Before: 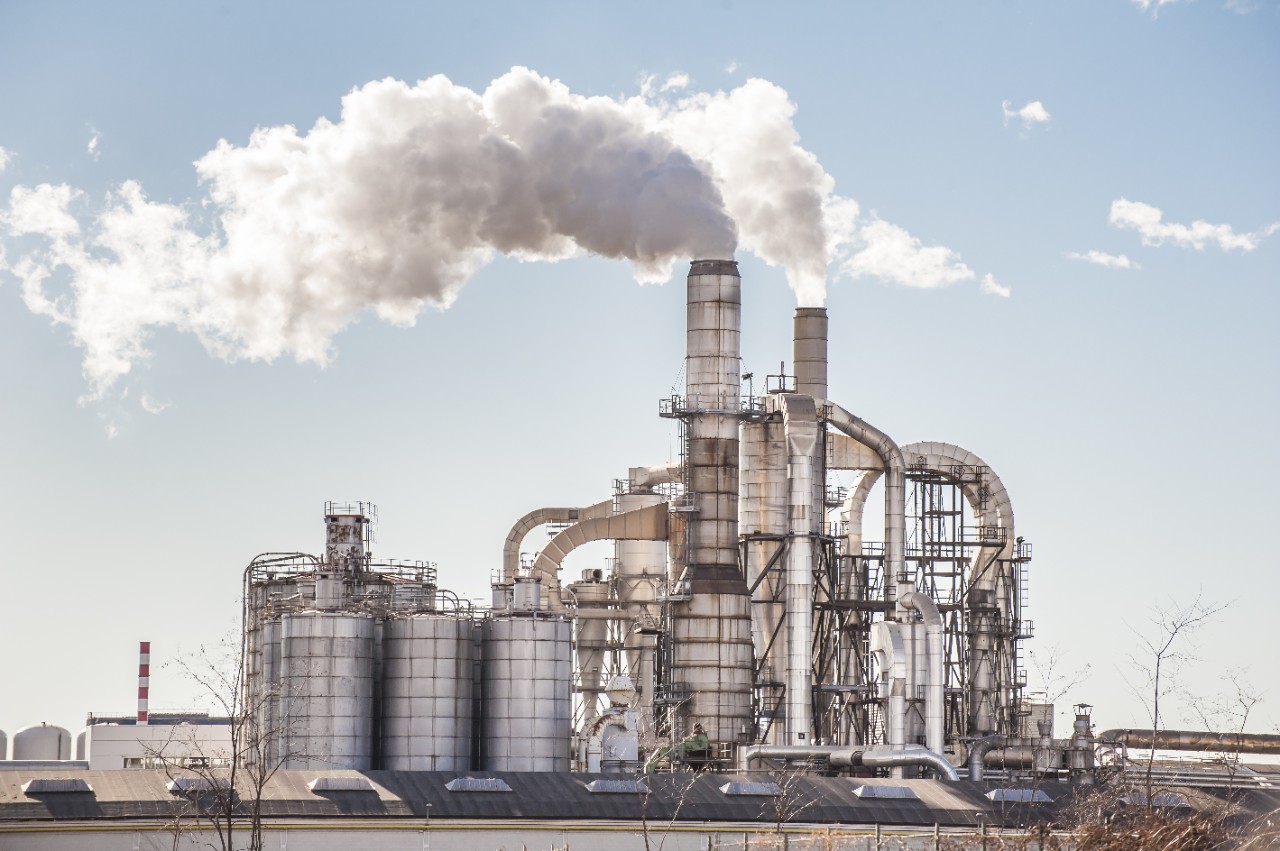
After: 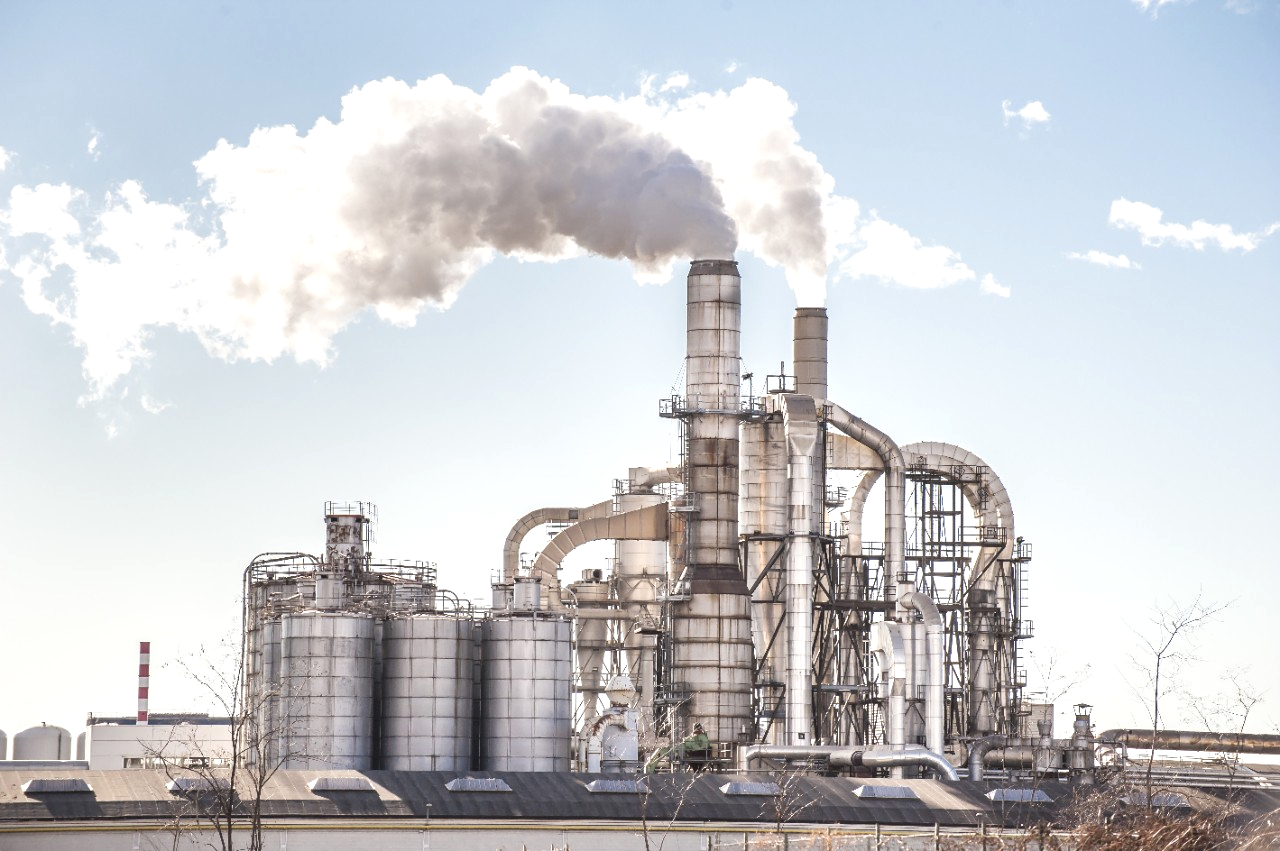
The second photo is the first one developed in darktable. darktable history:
shadows and highlights: radius 111.51, shadows 50.93, white point adjustment 9.1, highlights -3.42, soften with gaussian
